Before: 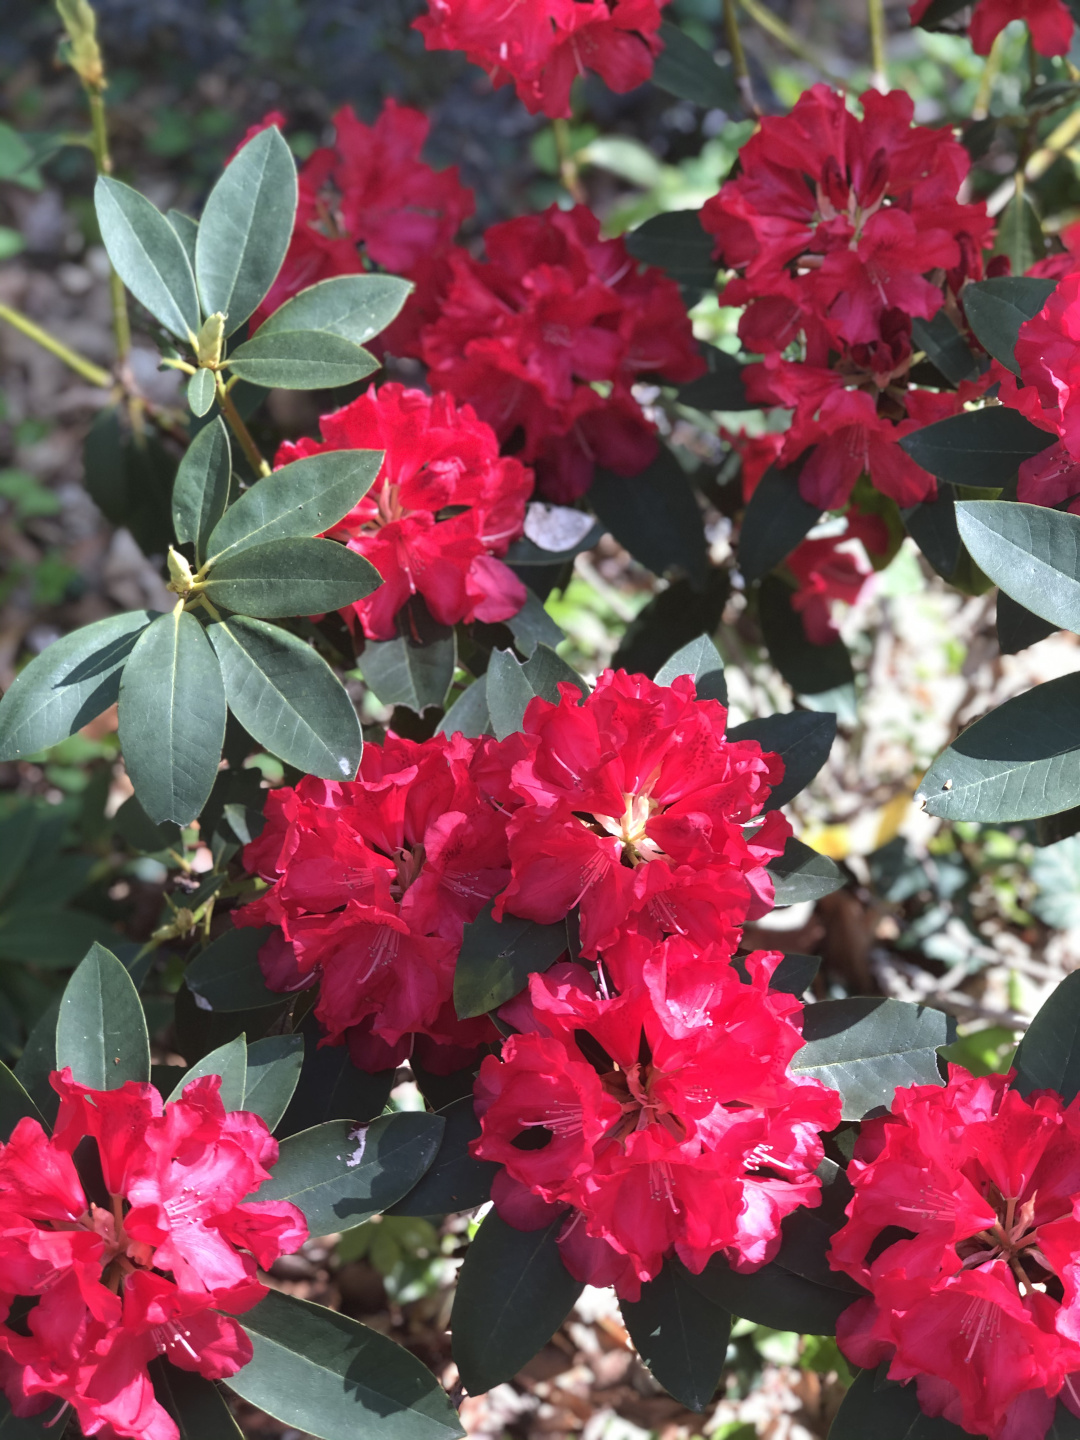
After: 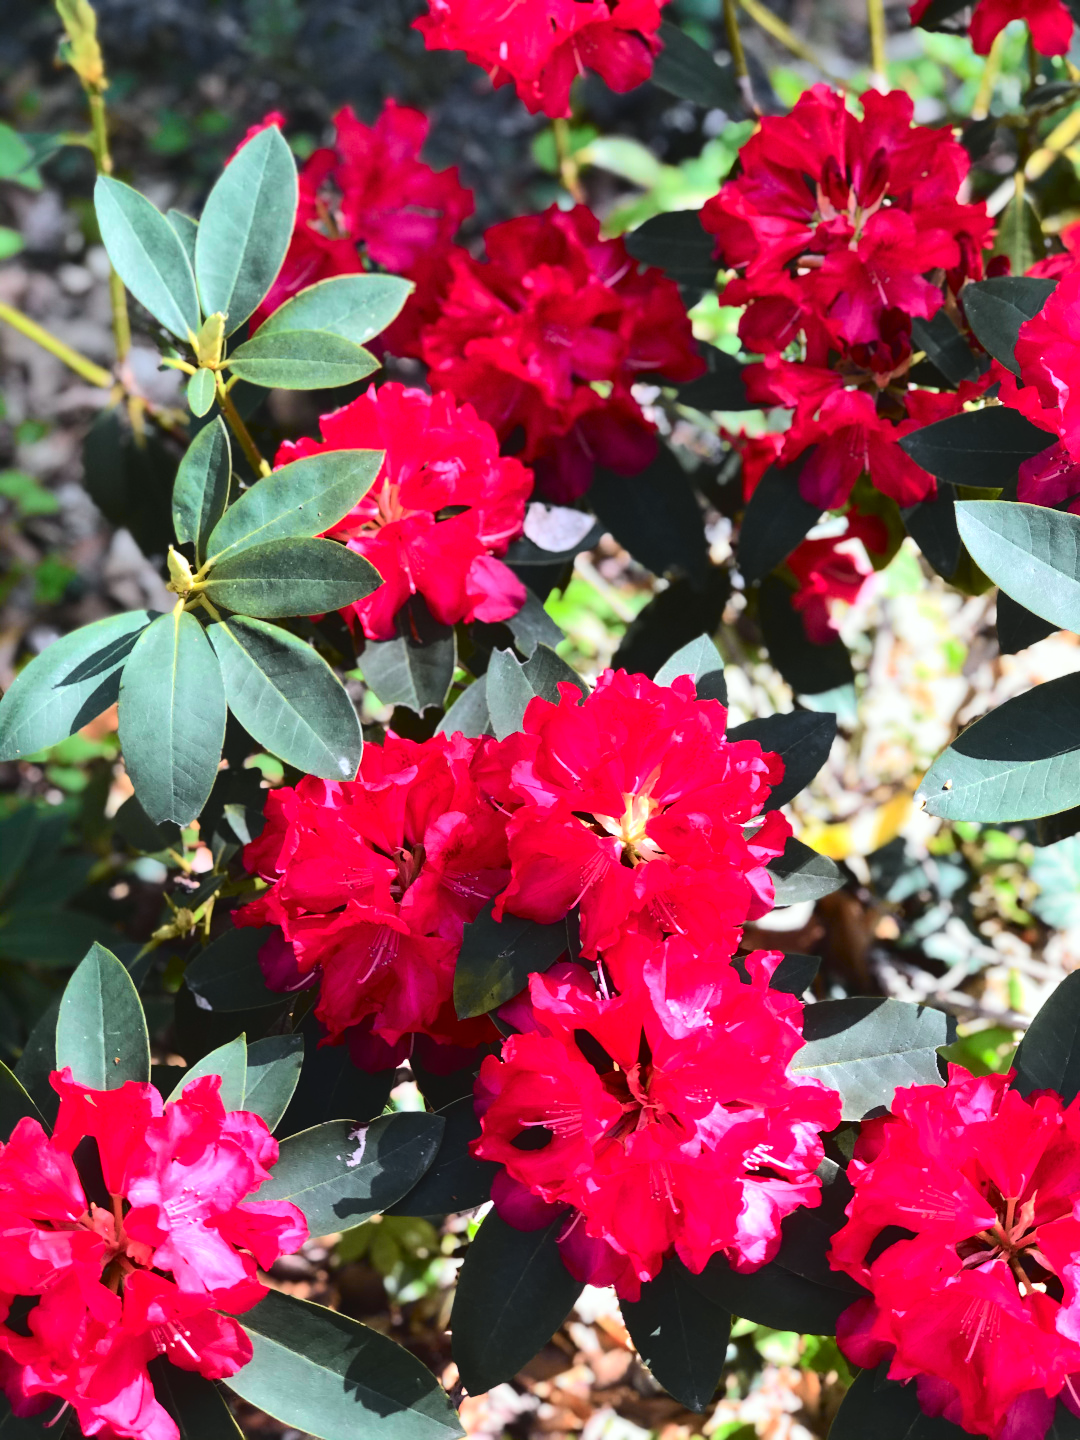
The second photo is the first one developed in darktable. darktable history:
tone curve: curves: ch0 [(0, 0.03) (0.113, 0.087) (0.207, 0.184) (0.515, 0.612) (0.712, 0.793) (1, 0.946)]; ch1 [(0, 0) (0.172, 0.123) (0.317, 0.279) (0.414, 0.382) (0.476, 0.479) (0.505, 0.498) (0.534, 0.534) (0.621, 0.65) (0.709, 0.764) (1, 1)]; ch2 [(0, 0) (0.411, 0.424) (0.505, 0.505) (0.521, 0.524) (0.537, 0.57) (0.65, 0.699) (1, 1)], color space Lab, independent channels, preserve colors none
tone equalizer: -8 EV -0.417 EV, -7 EV -0.389 EV, -6 EV -0.333 EV, -5 EV -0.222 EV, -3 EV 0.222 EV, -2 EV 0.333 EV, -1 EV 0.389 EV, +0 EV 0.417 EV, edges refinement/feathering 500, mask exposure compensation -1.57 EV, preserve details no
